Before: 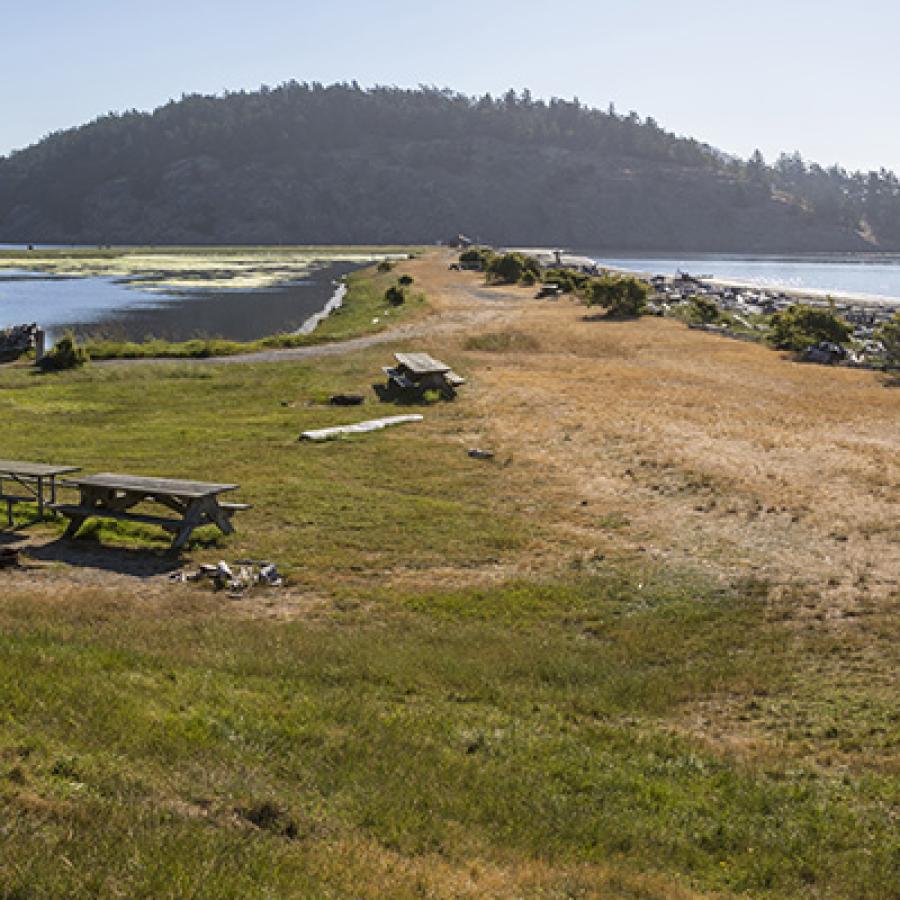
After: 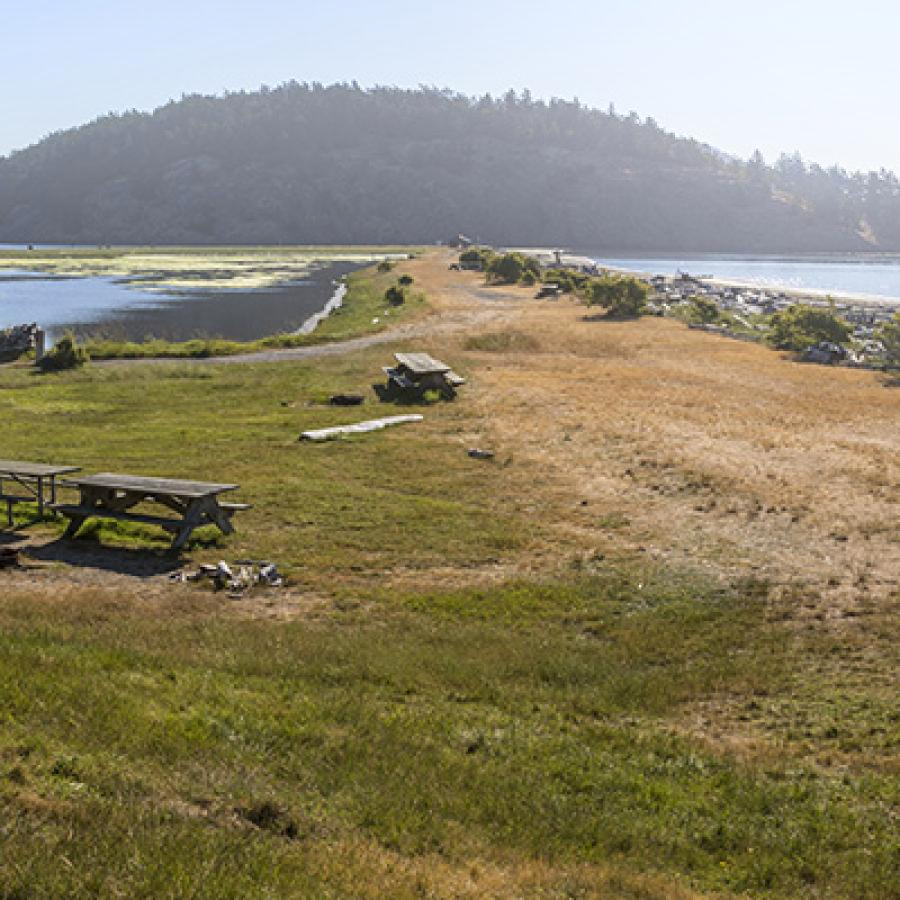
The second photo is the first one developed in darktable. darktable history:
bloom: size 38%, threshold 95%, strength 30%
local contrast: highlights 61%, shadows 106%, detail 107%, midtone range 0.529
